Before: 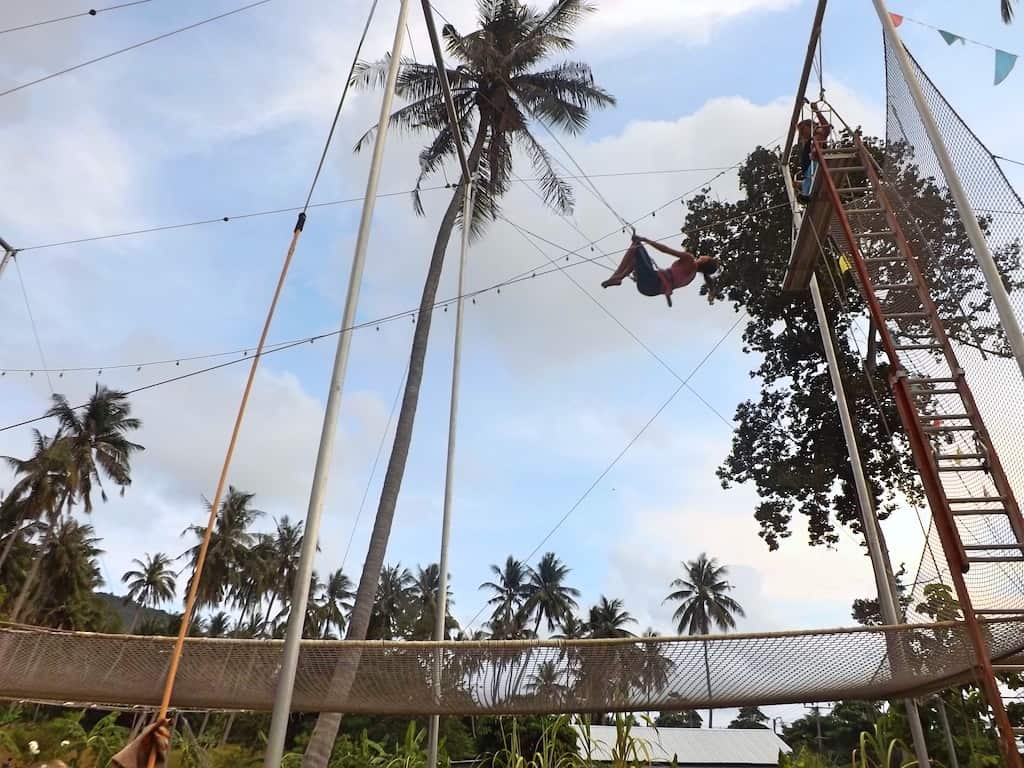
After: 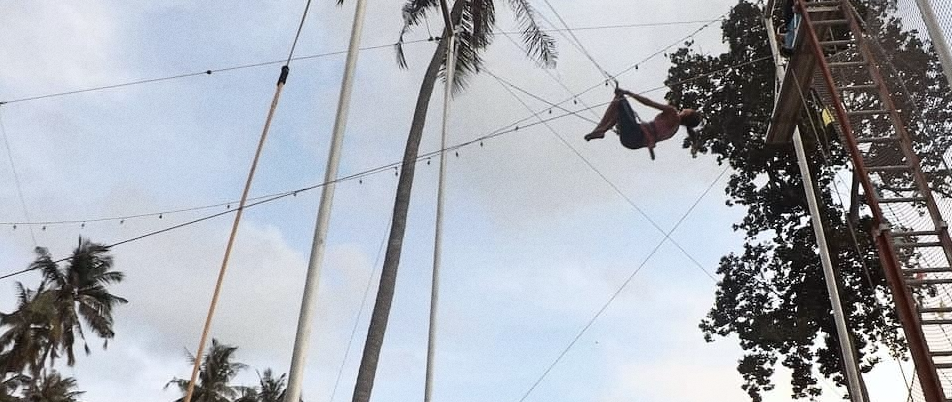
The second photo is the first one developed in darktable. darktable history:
contrast brightness saturation: contrast 0.1, saturation -0.36
crop: left 1.744%, top 19.225%, right 5.069%, bottom 28.357%
grain: coarseness 0.09 ISO
